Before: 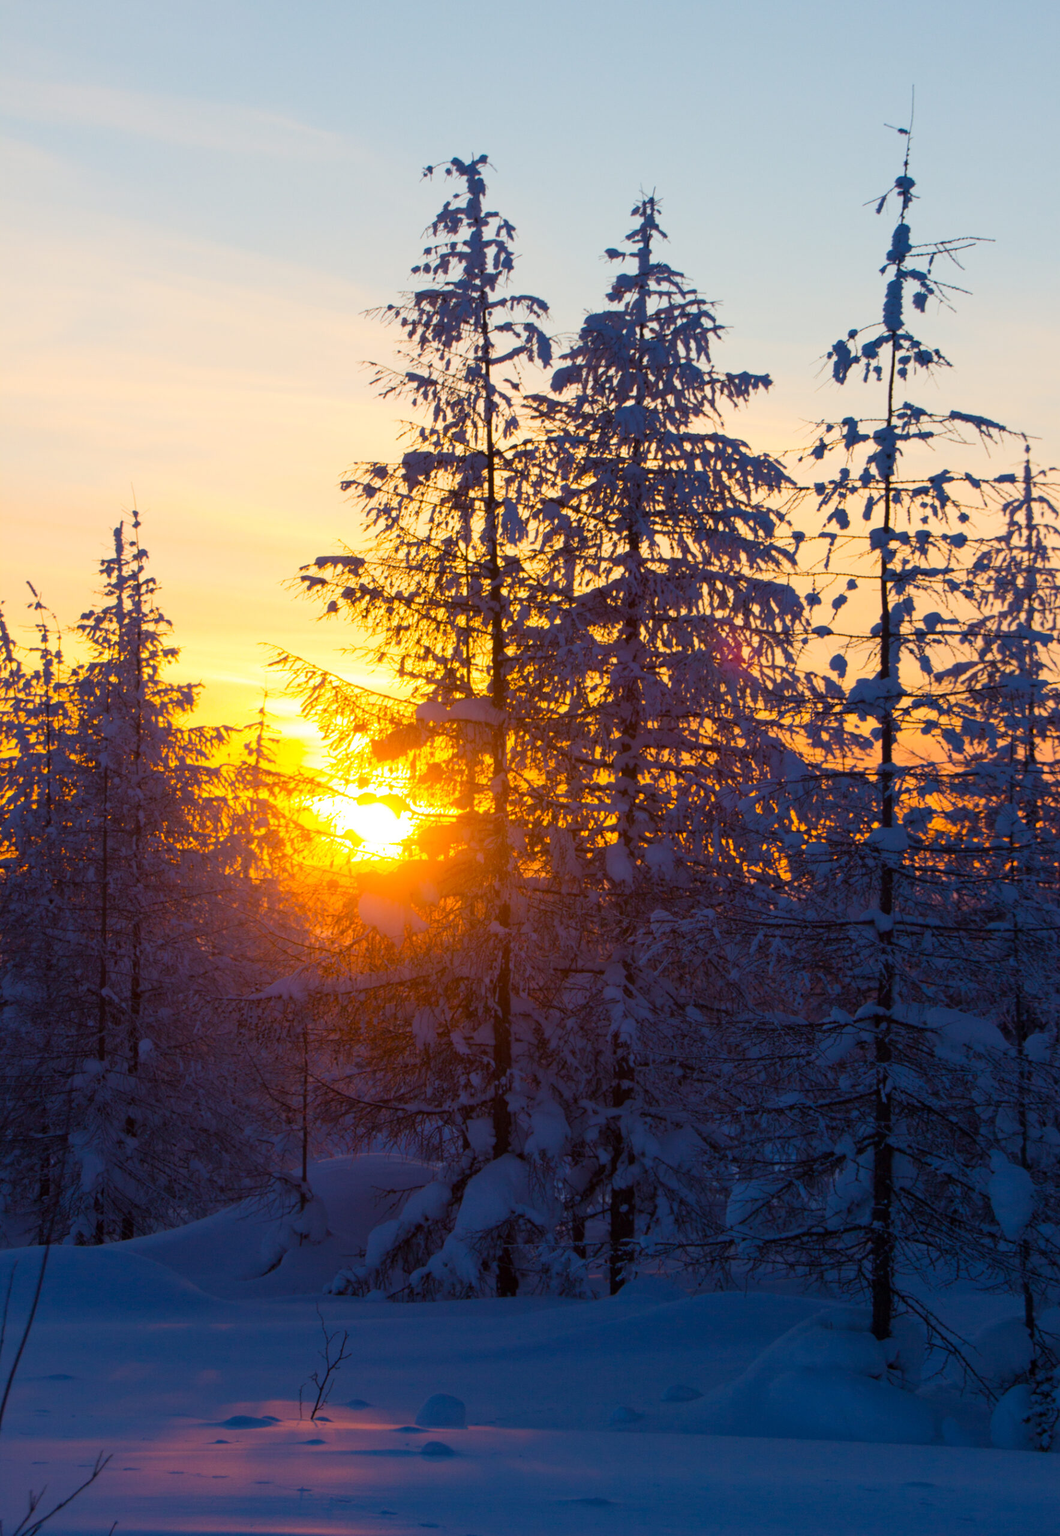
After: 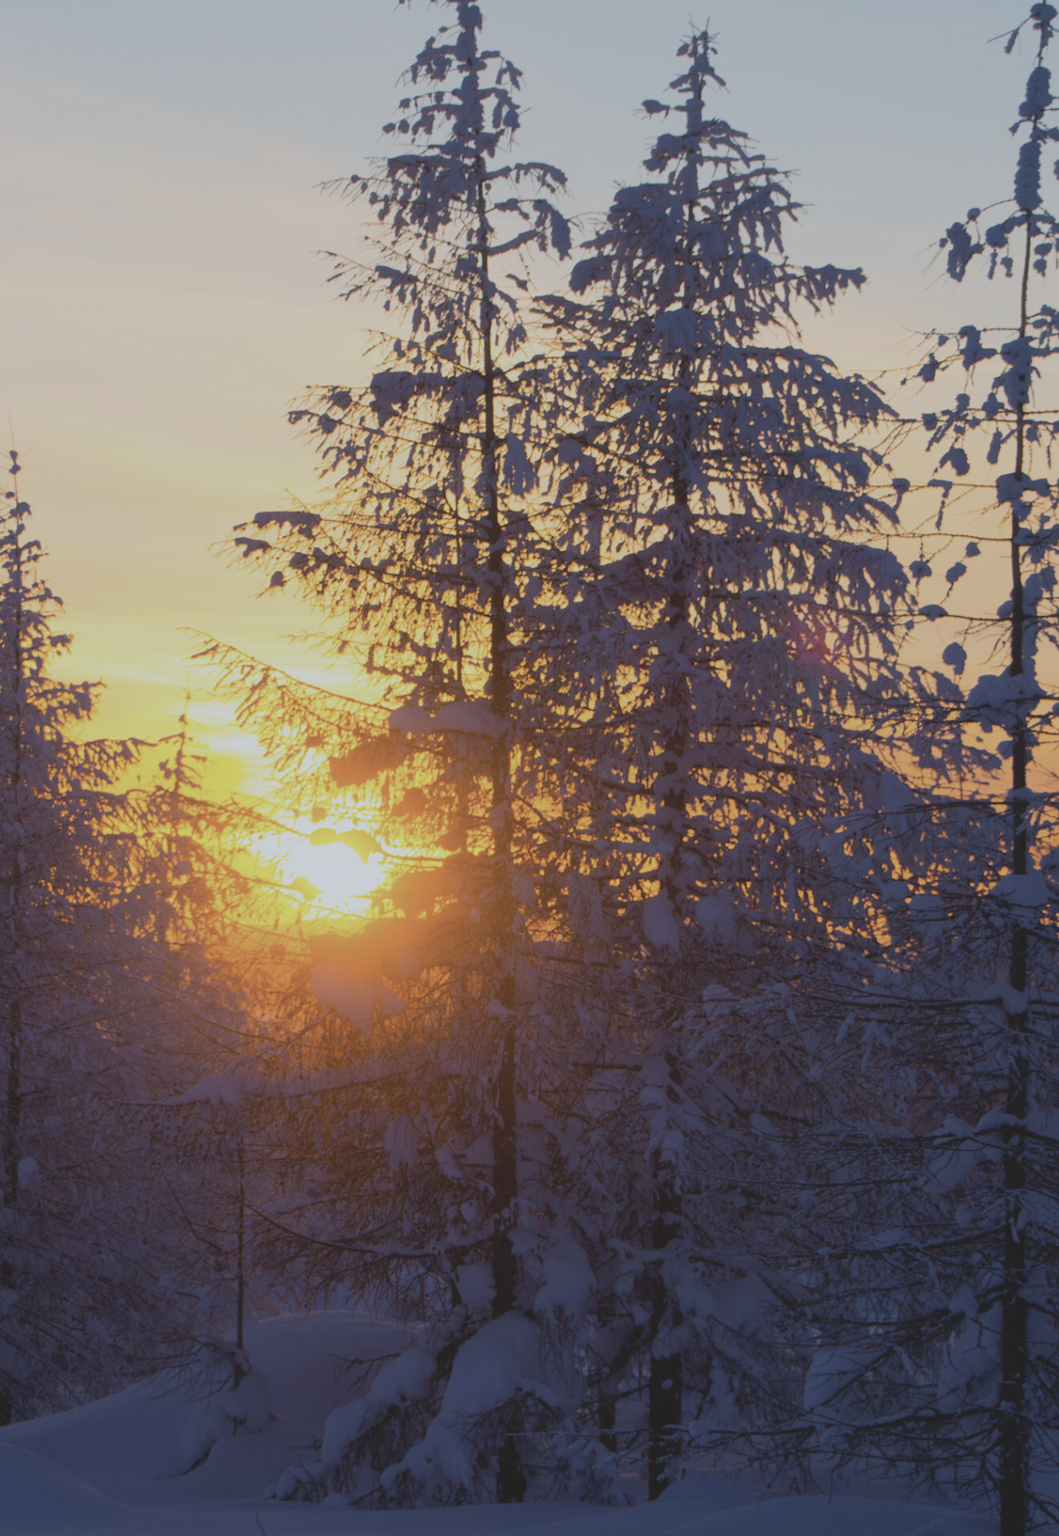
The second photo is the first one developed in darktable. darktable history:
contrast brightness saturation: contrast -0.26, saturation -0.43
crop and rotate: left 11.831%, top 11.346%, right 13.429%, bottom 13.899%
exposure: black level correction 0.001, exposure -0.2 EV, compensate highlight preservation false
white balance: red 0.967, blue 1.049
haze removal: strength -0.05
